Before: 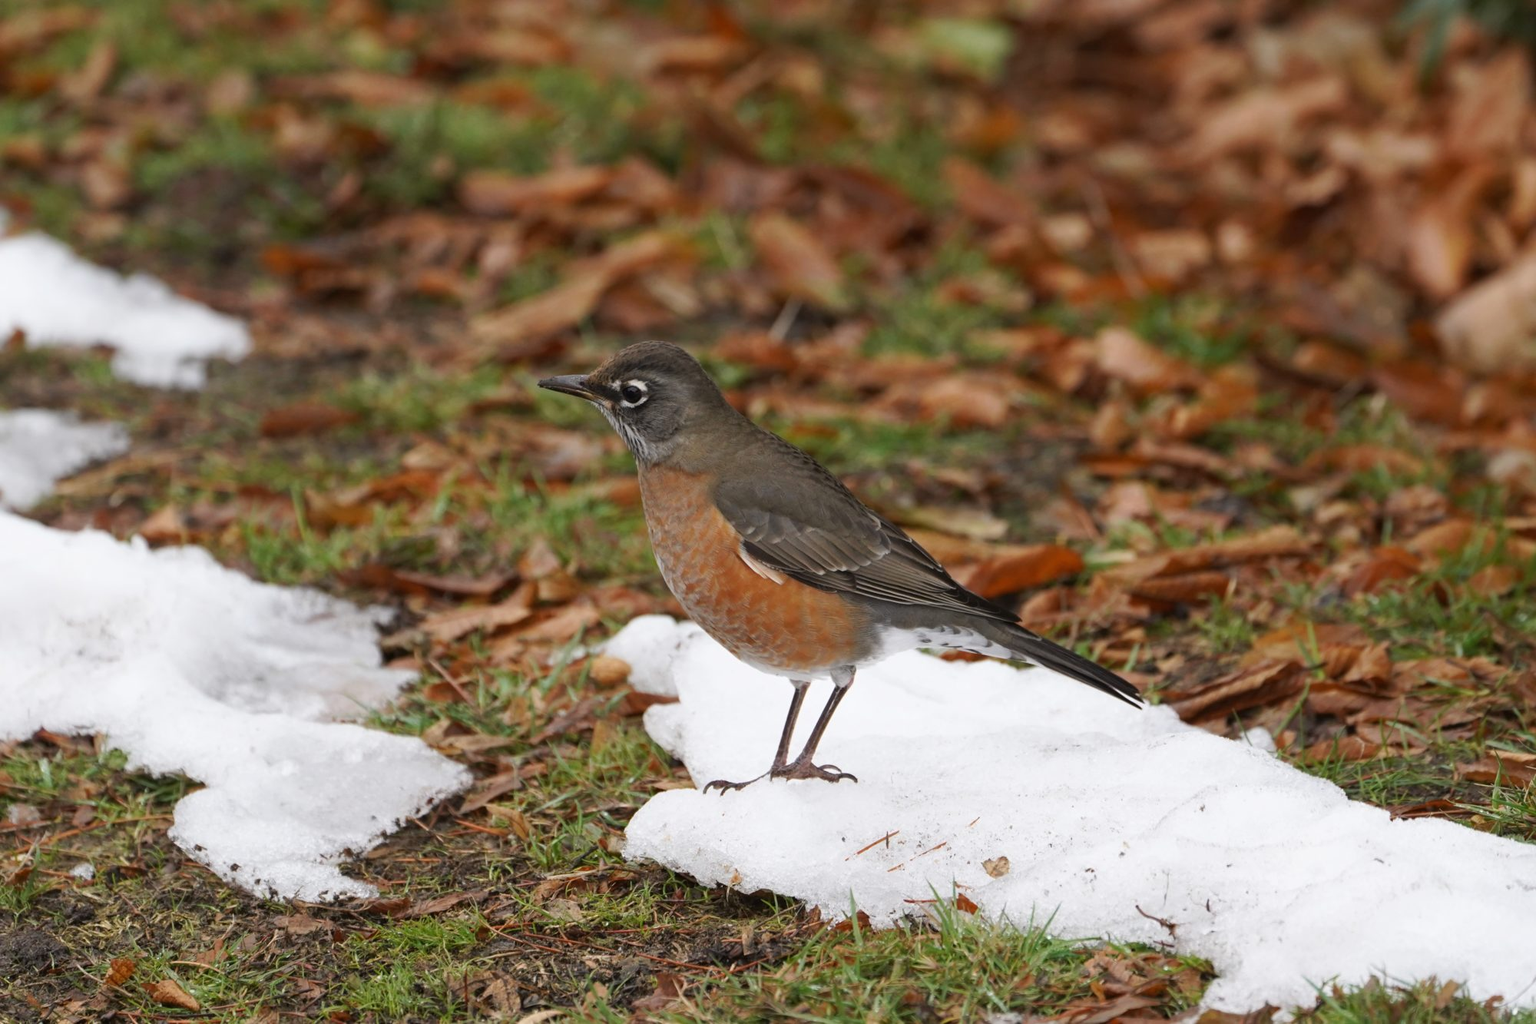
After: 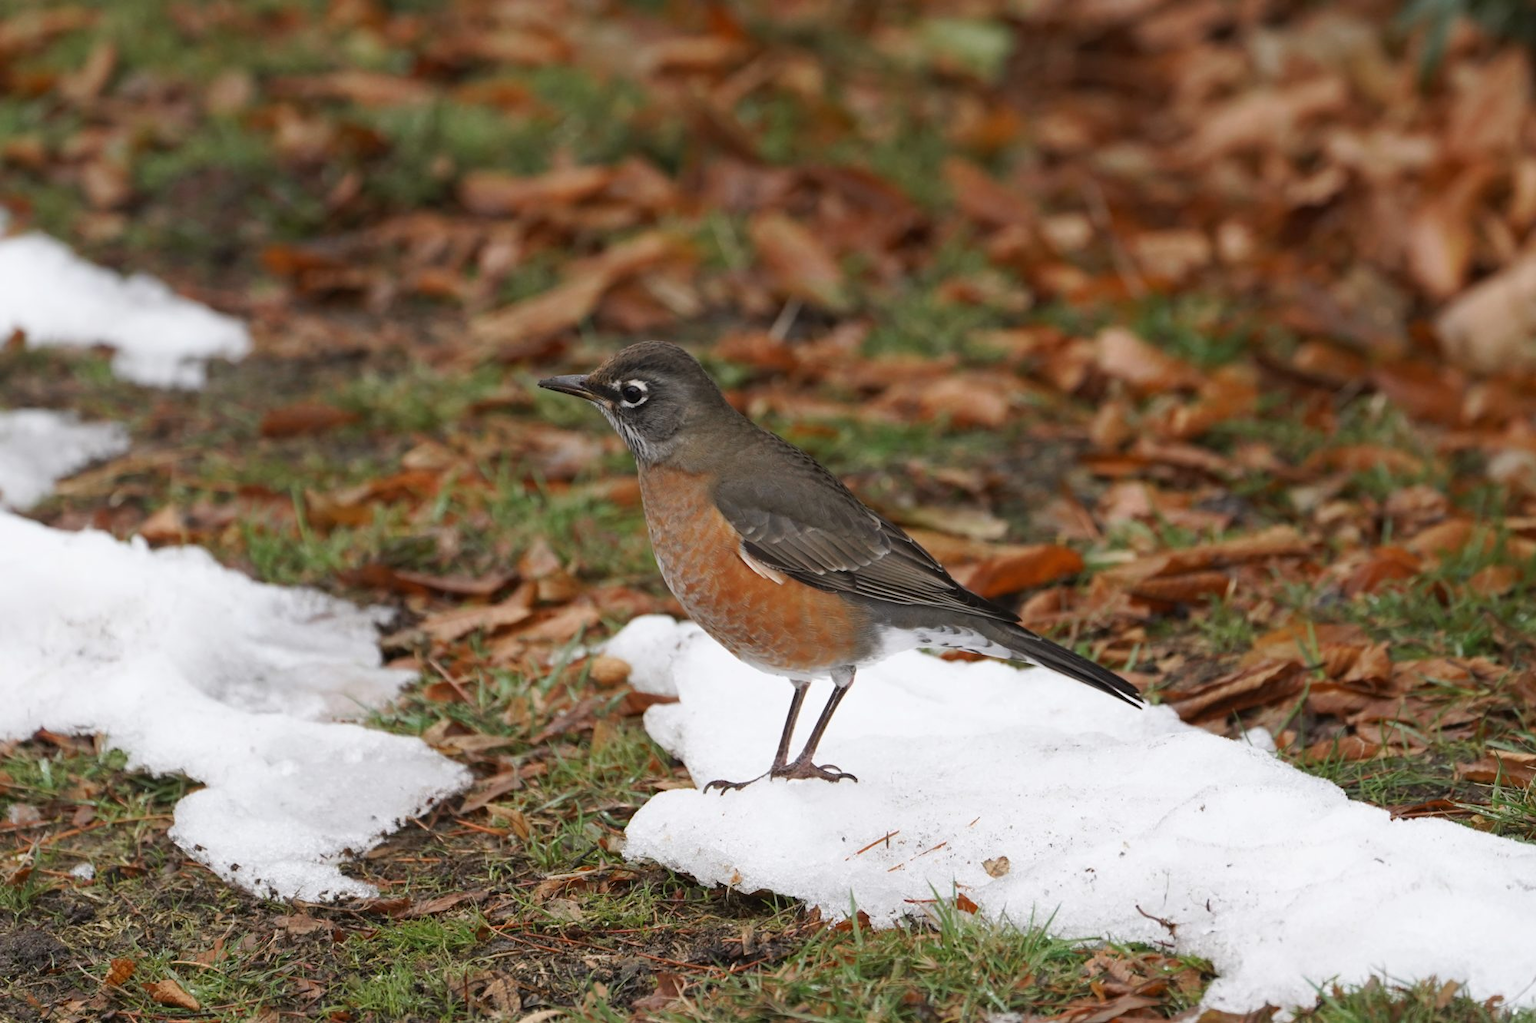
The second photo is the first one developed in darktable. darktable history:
color zones: curves: ch0 [(0, 0.5) (0.143, 0.5) (0.286, 0.456) (0.429, 0.5) (0.571, 0.5) (0.714, 0.5) (0.857, 0.5) (1, 0.5)]; ch1 [(0, 0.5) (0.143, 0.5) (0.286, 0.422) (0.429, 0.5) (0.571, 0.5) (0.714, 0.5) (0.857, 0.5) (1, 0.5)]
